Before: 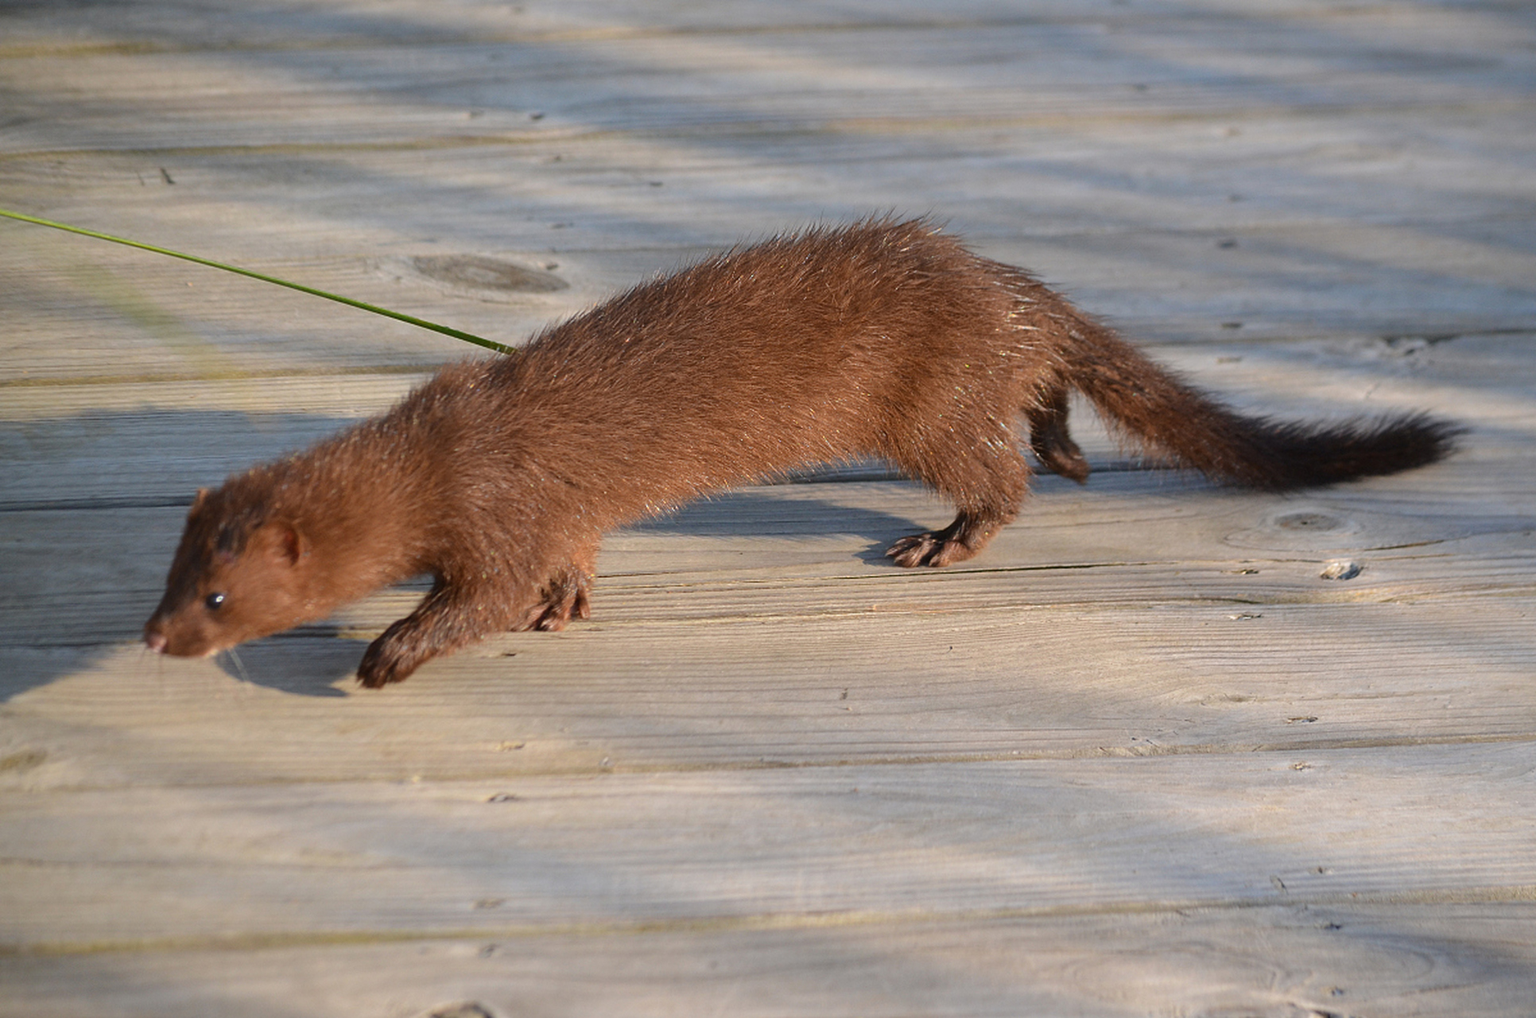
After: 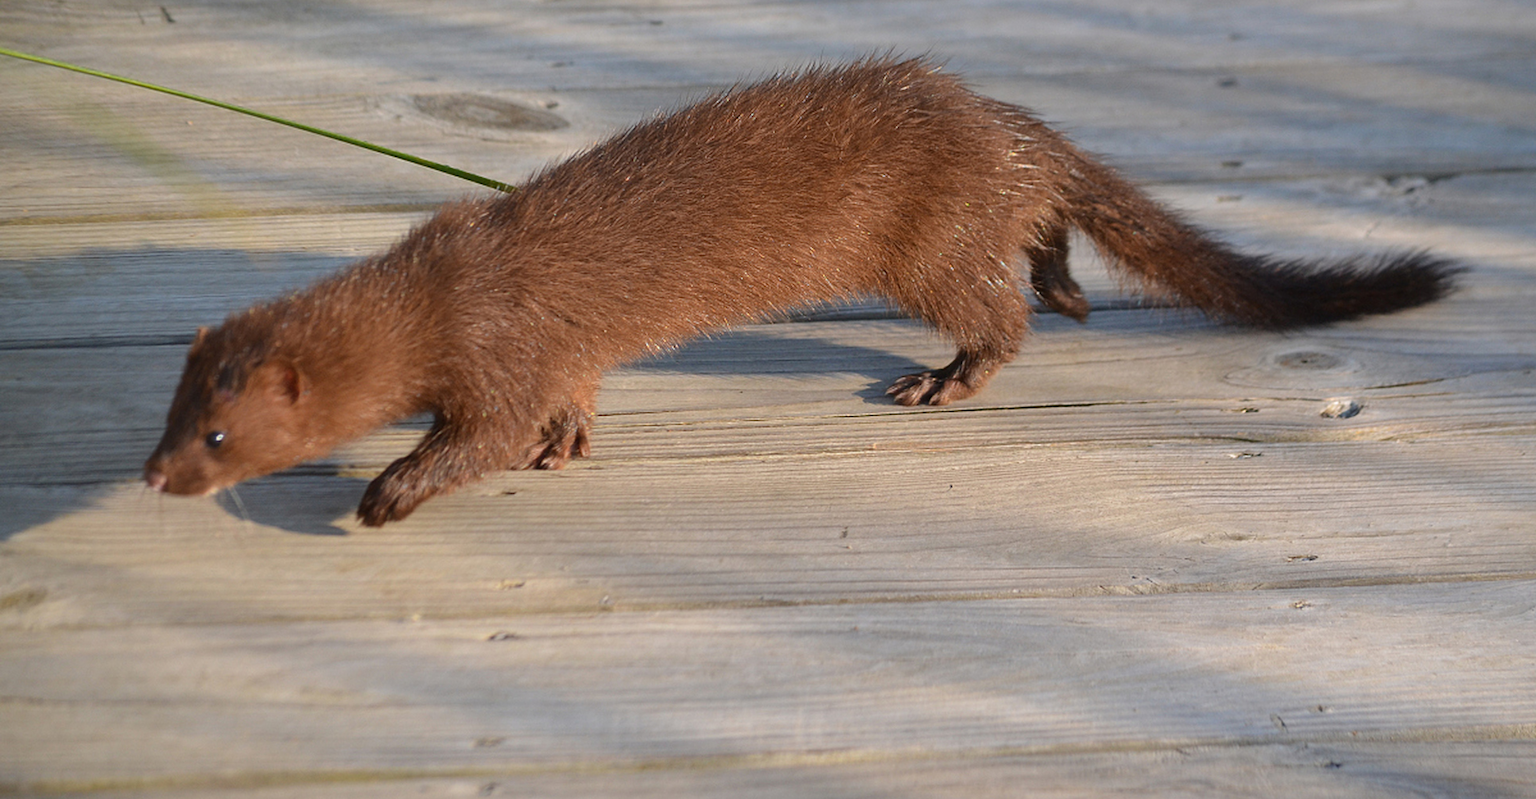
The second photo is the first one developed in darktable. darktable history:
crop and rotate: top 15.923%, bottom 5.49%
shadows and highlights: shadows 29.52, highlights -30.38, low approximation 0.01, soften with gaussian
